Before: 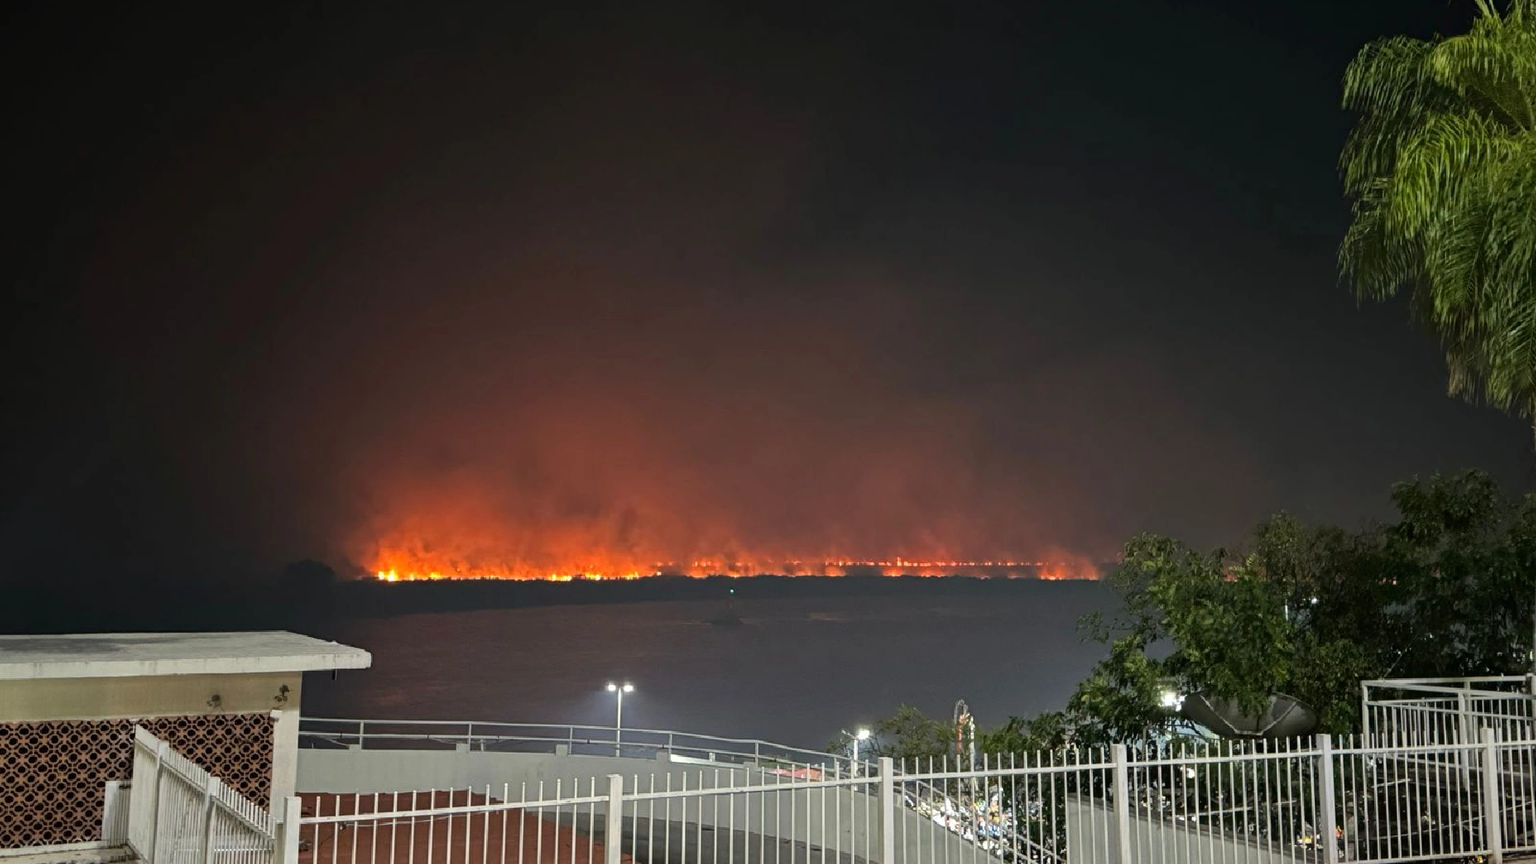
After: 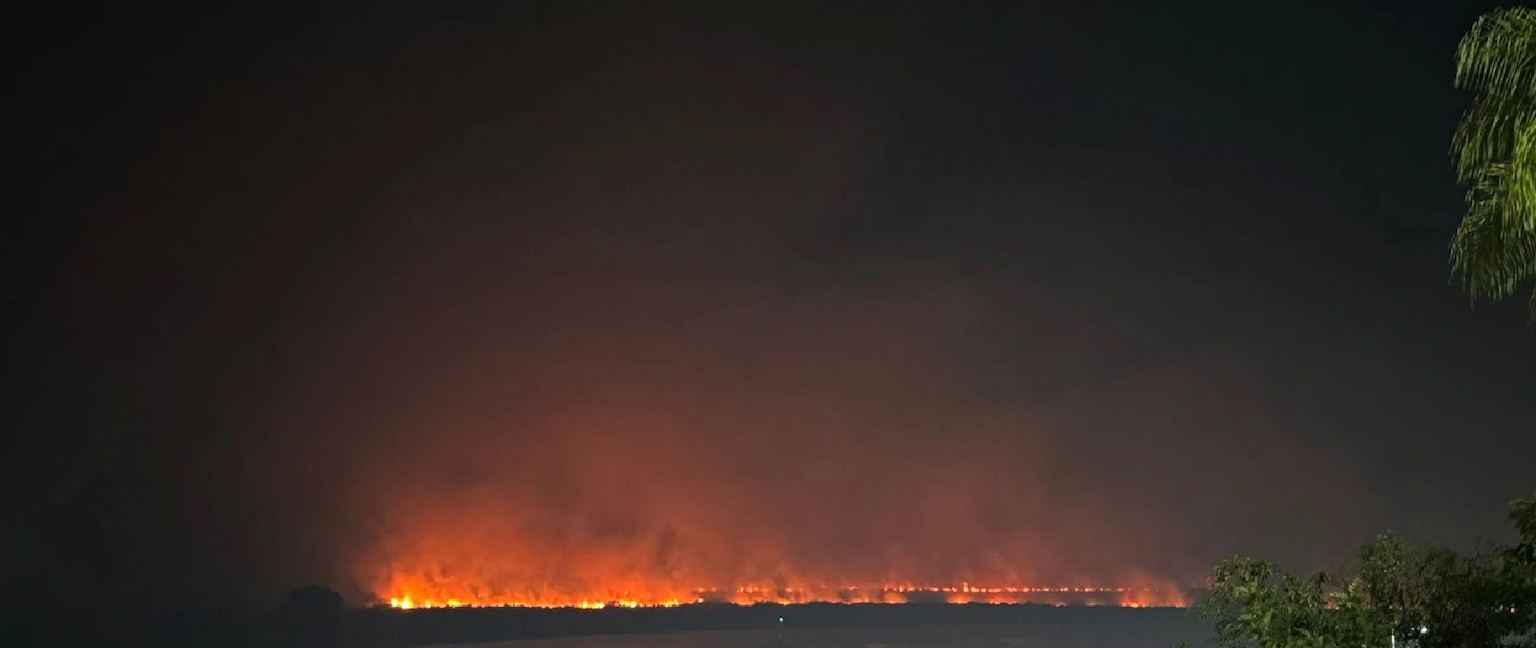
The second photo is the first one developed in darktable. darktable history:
crop: left 1.565%, top 3.441%, right 7.759%, bottom 28.474%
